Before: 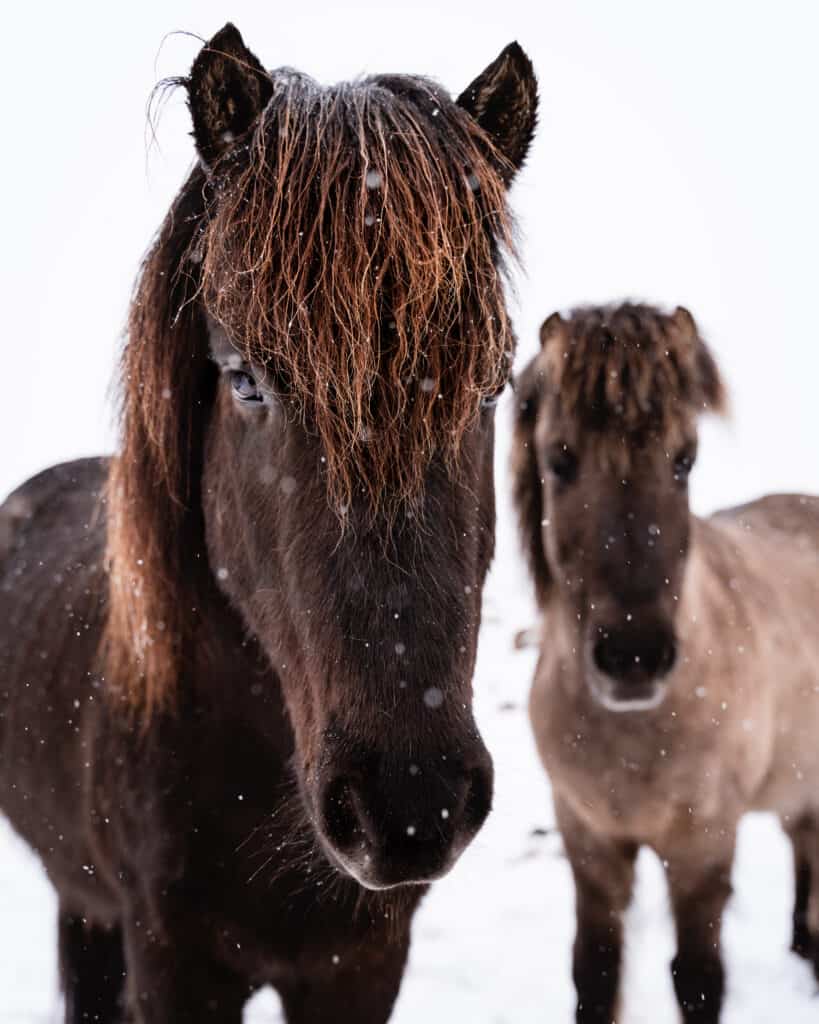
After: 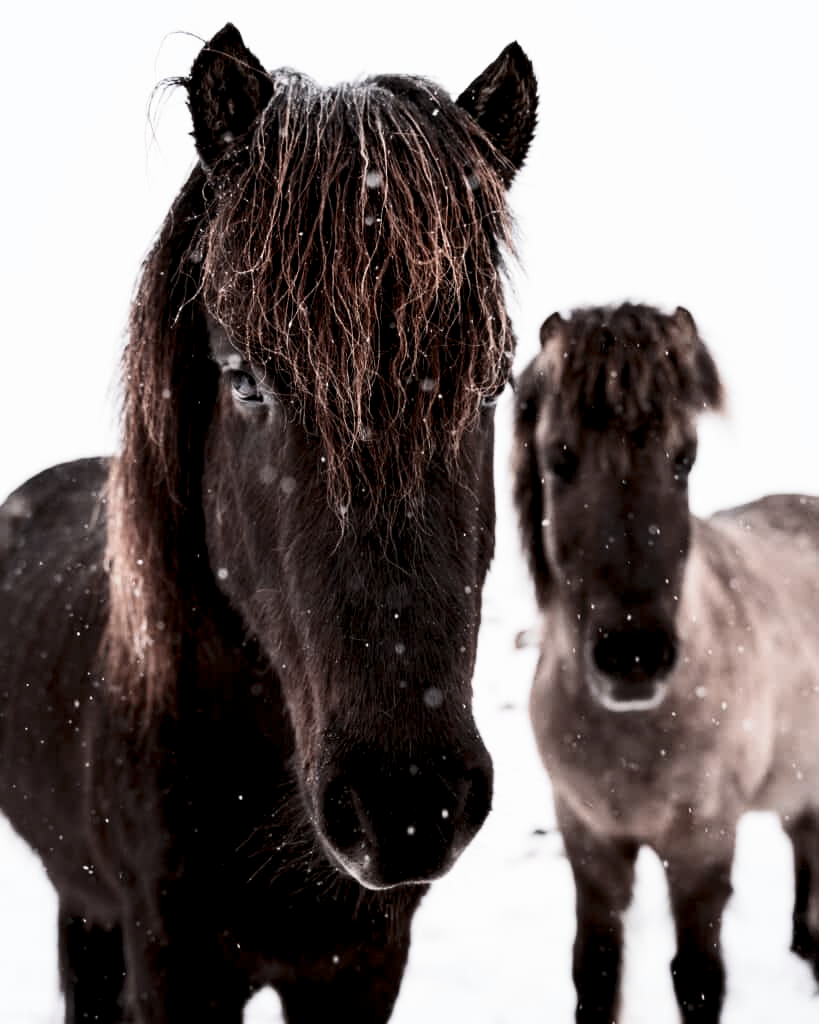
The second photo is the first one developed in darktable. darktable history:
tone curve: curves: ch0 [(0, 0) (0.003, 0.003) (0.011, 0.012) (0.025, 0.027) (0.044, 0.048) (0.069, 0.075) (0.1, 0.108) (0.136, 0.147) (0.177, 0.192) (0.224, 0.243) (0.277, 0.3) (0.335, 0.363) (0.399, 0.433) (0.468, 0.508) (0.543, 0.589) (0.623, 0.676) (0.709, 0.769) (0.801, 0.868) (0.898, 0.949) (1, 1)], preserve colors none
color look up table: target L [75.68, 67.32, 44.87, 26.43, 199.98, 100, 65.45, 63.68, 53.62, 41.97, 21.17, 54.36, 49.41, 35.53, 18.6, 85.72, 78.86, 68.1, 66.8, 48.6, 43.24, 44.94, 19.86, 7.757, 0 ×25], target a [-3.477, -11.77, -20.06, -7.187, 0.057, -0.002, 5.504, 9.918, 17.5, 27.47, 7.356, 1.67, 24.17, 0.933, 8.776, -0.415, -1.173, -14.88, -1.672, -13.81, -1.292, -3.664, -0.946, -0.507, 0 ×25], target b [33.11, 21.28, 12.37, 7.662, -0.029, 0.022, 29.83, 5.443, 24.34, 8.032, 5.103, -11.57, -7.575, -22.47, -8.546, -0.774, -0.951, -2.814, -1.786, -13.04, -1.564, -12.17, -0.956, -0.039, 0 ×25], num patches 24
